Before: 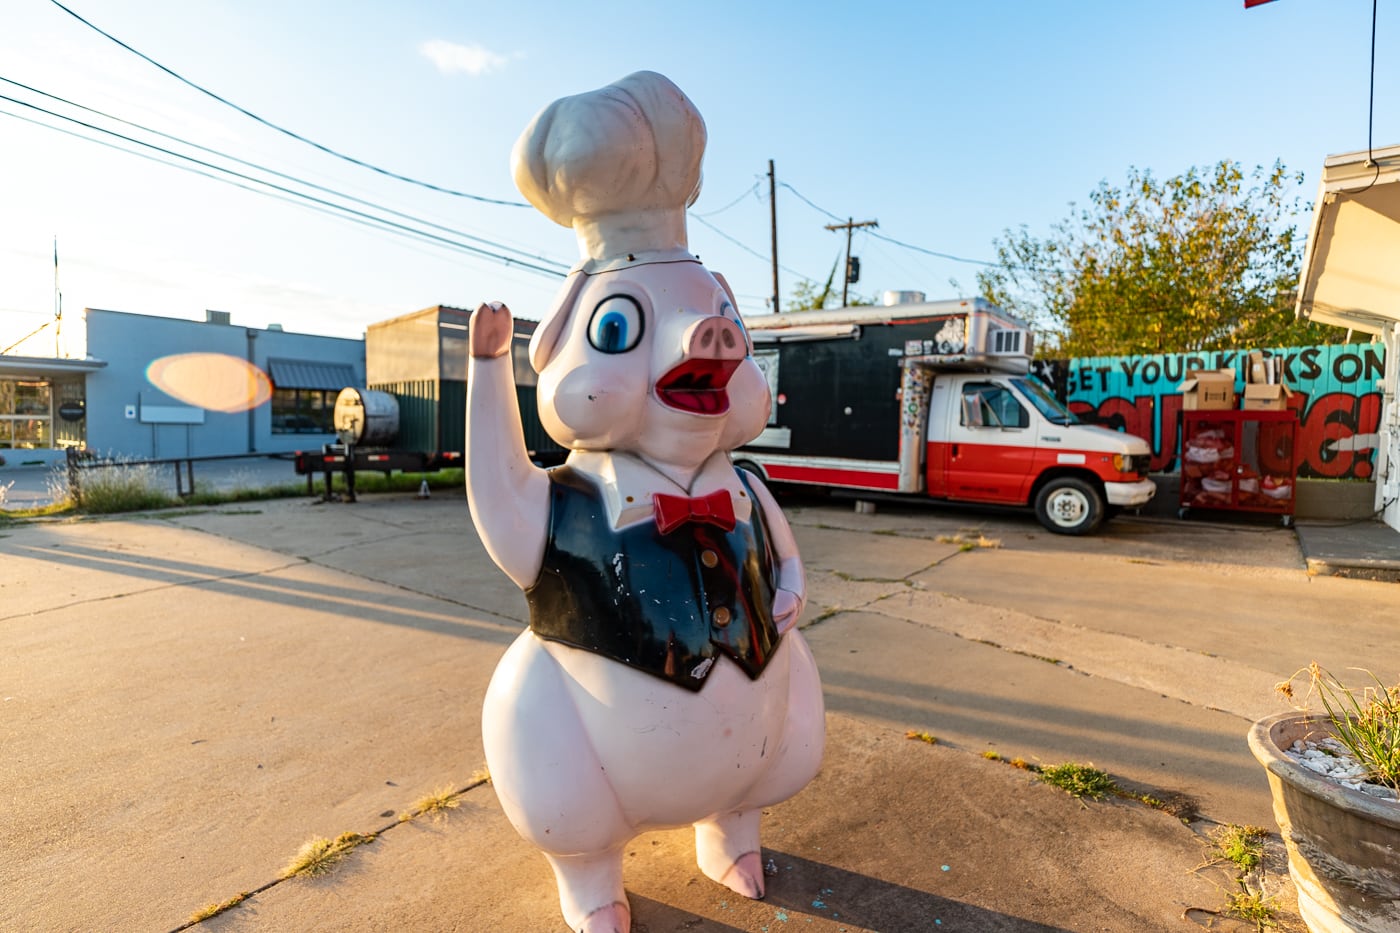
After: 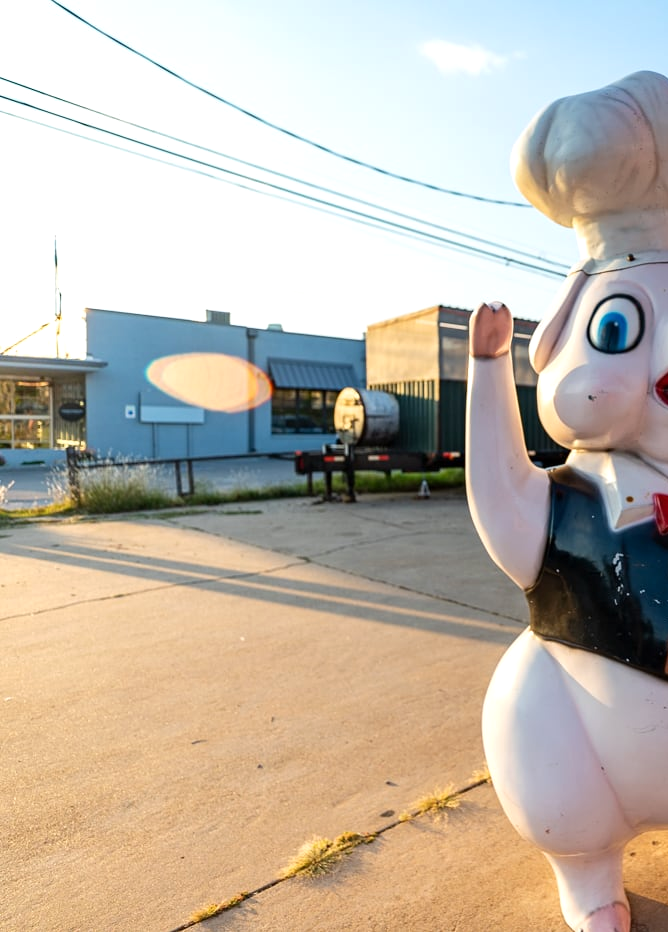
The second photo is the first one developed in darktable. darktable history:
exposure: exposure 0.128 EV, compensate highlight preservation false
crop and rotate: left 0.003%, top 0%, right 52.279%
